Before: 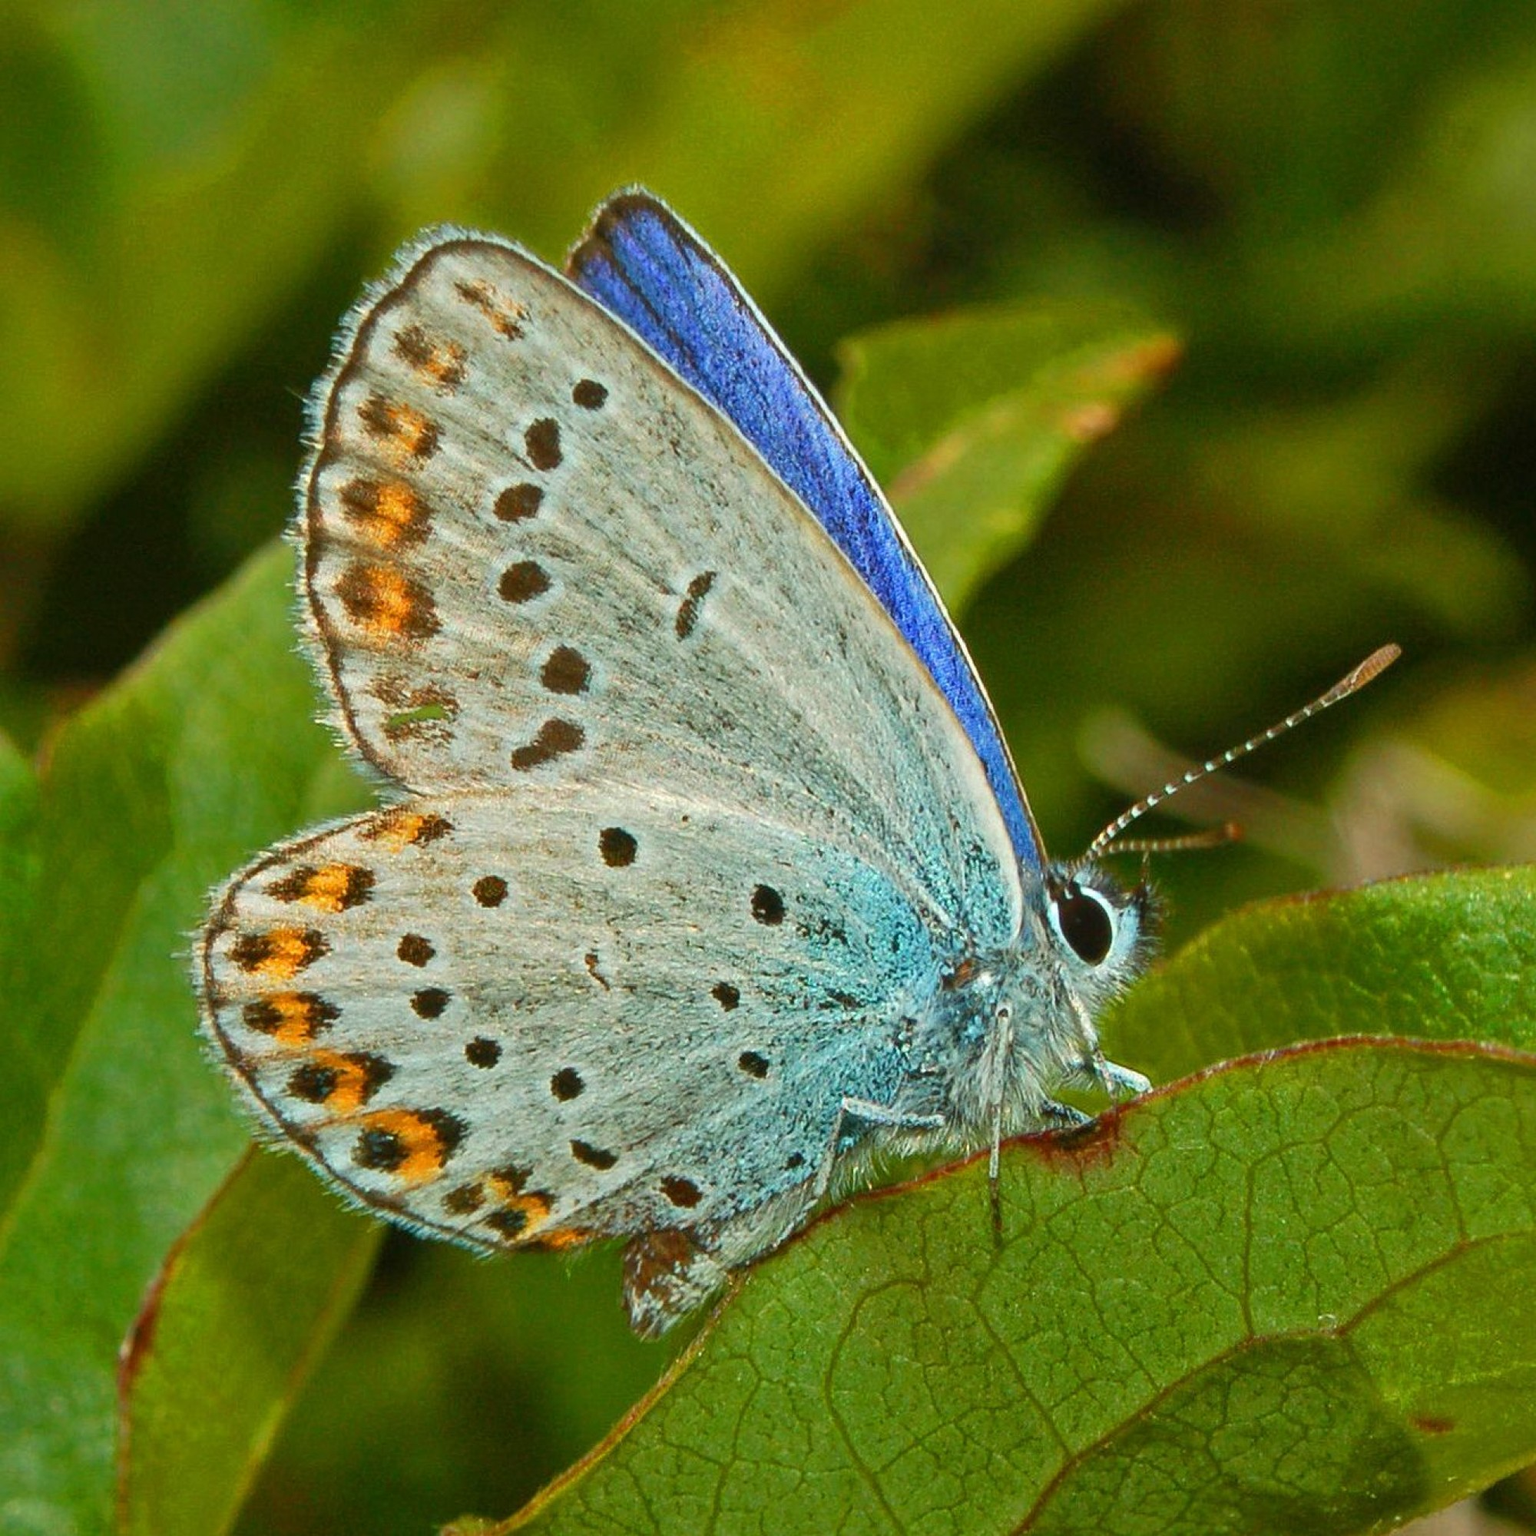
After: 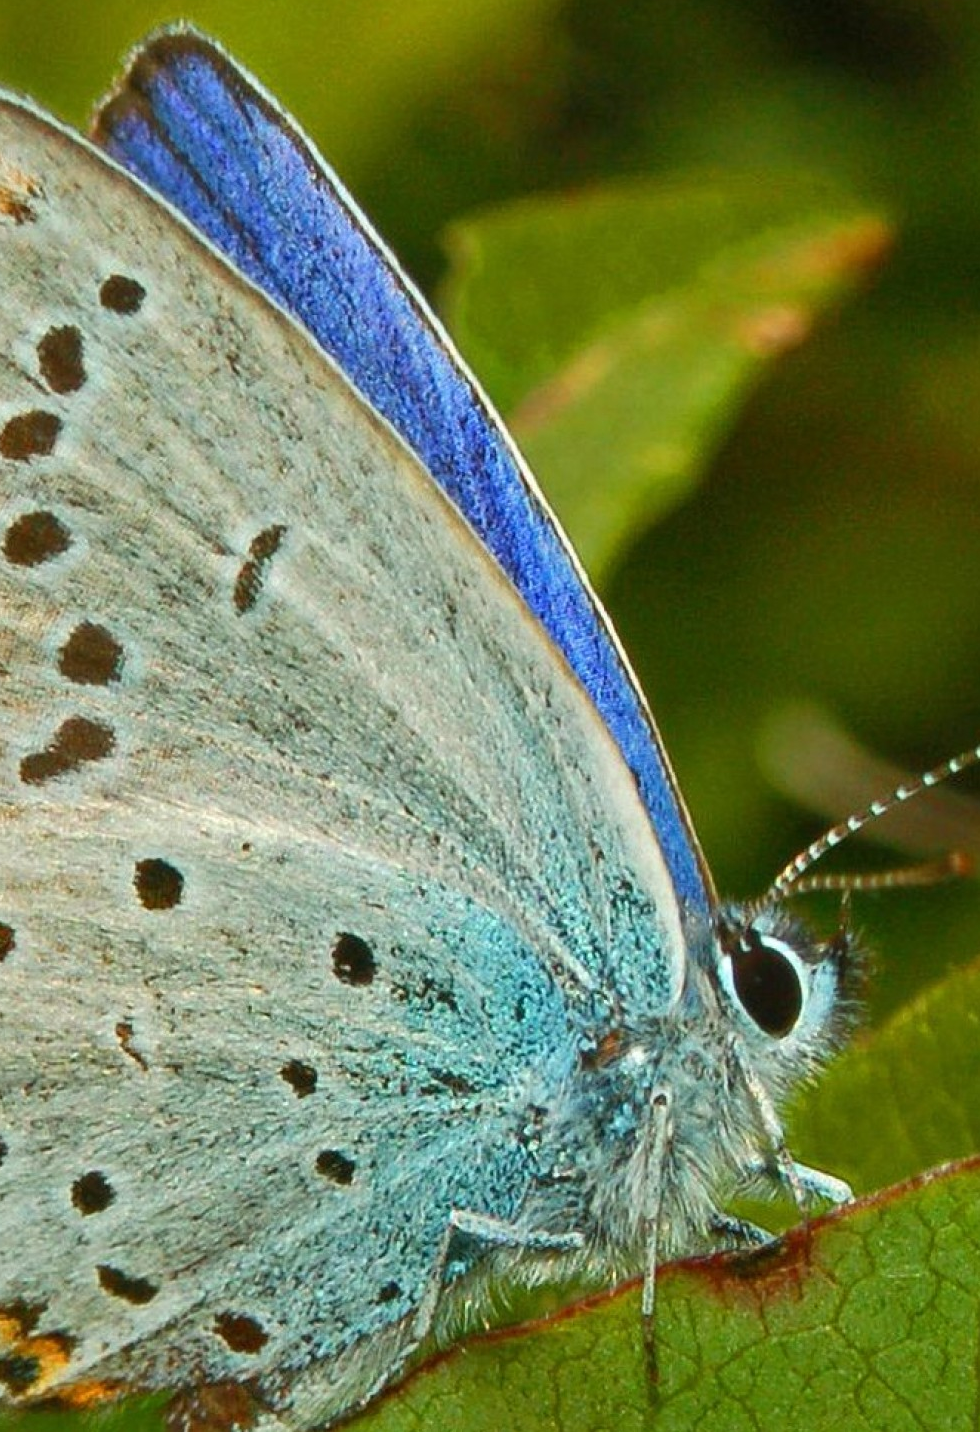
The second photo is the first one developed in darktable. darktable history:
crop: left 32.308%, top 10.986%, right 18.645%, bottom 17.408%
